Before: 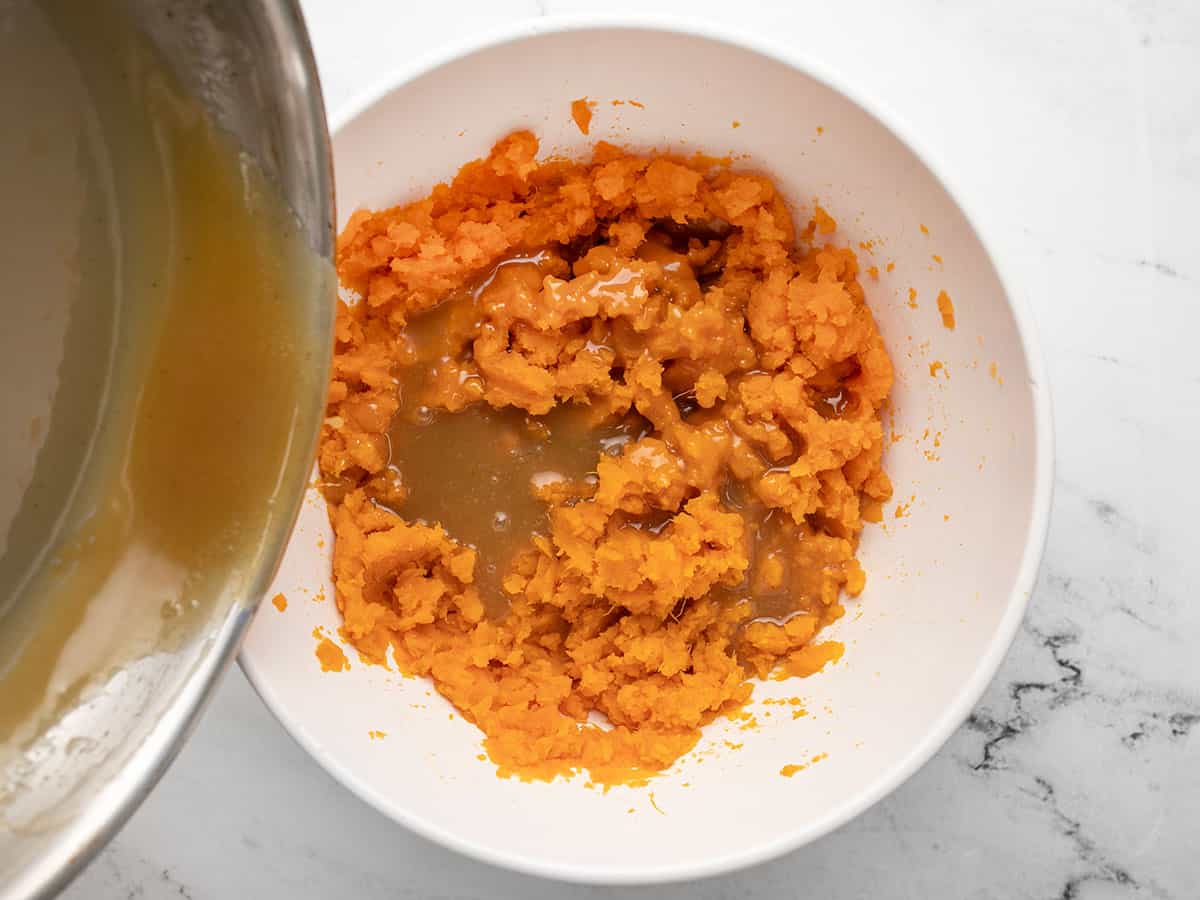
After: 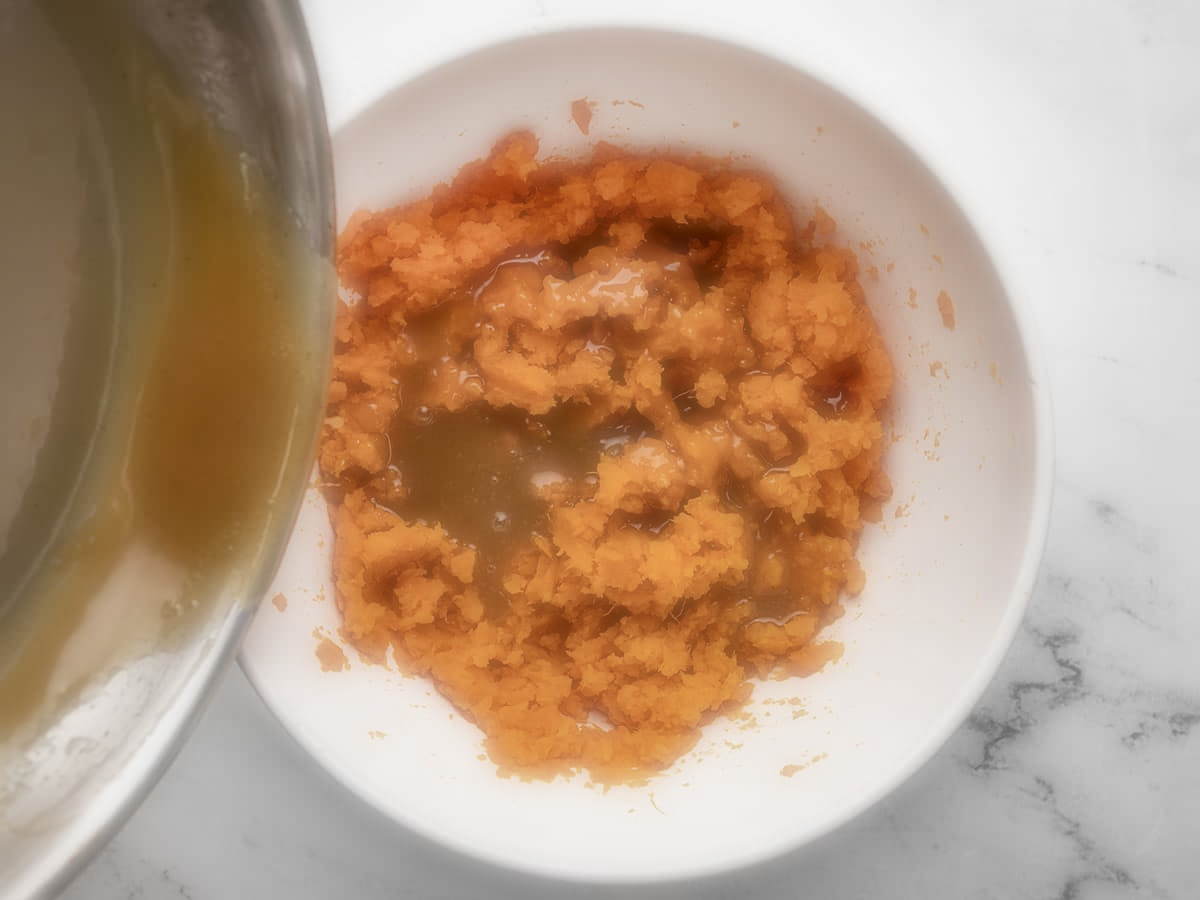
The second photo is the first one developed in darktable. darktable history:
local contrast: mode bilateral grid, contrast 20, coarseness 100, detail 150%, midtone range 0.2
contrast brightness saturation: contrast 0.11, saturation -0.17
soften: on, module defaults
tone equalizer: -8 EV 0.25 EV, -7 EV 0.417 EV, -6 EV 0.417 EV, -5 EV 0.25 EV, -3 EV -0.25 EV, -2 EV -0.417 EV, -1 EV -0.417 EV, +0 EV -0.25 EV, edges refinement/feathering 500, mask exposure compensation -1.57 EV, preserve details guided filter
